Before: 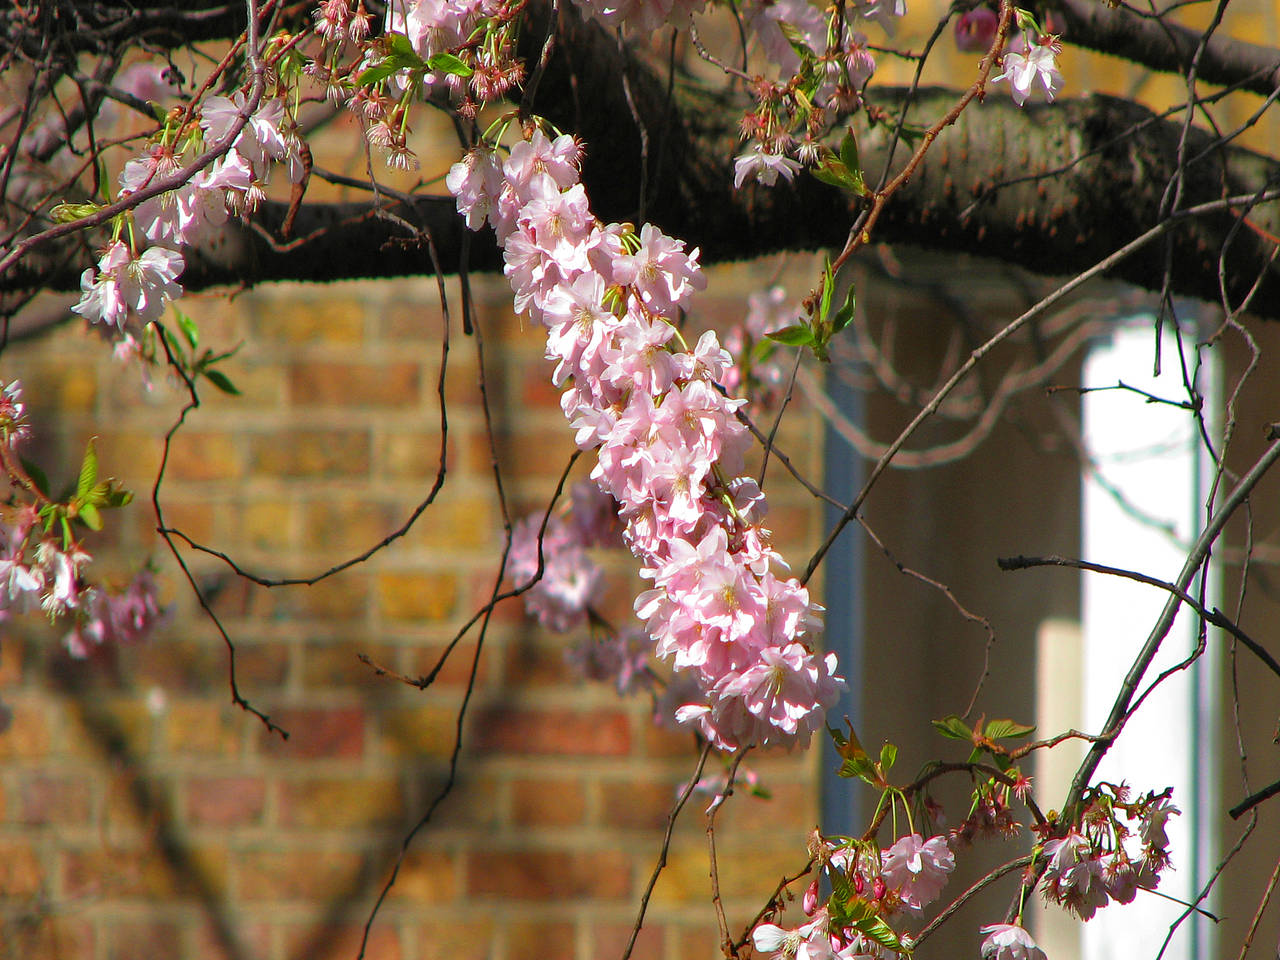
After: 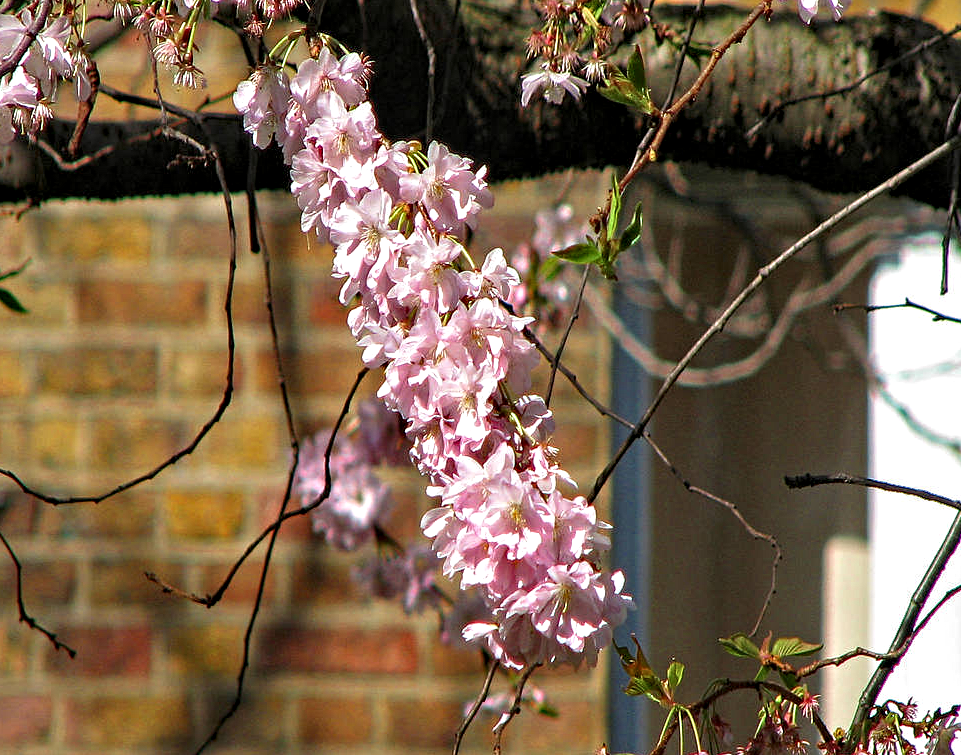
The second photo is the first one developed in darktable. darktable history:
crop: left 16.674%, top 8.563%, right 8.206%, bottom 12.688%
contrast equalizer: octaves 7, y [[0.5, 0.542, 0.583, 0.625, 0.667, 0.708], [0.5 ×6], [0.5 ×6], [0 ×6], [0 ×6]]
